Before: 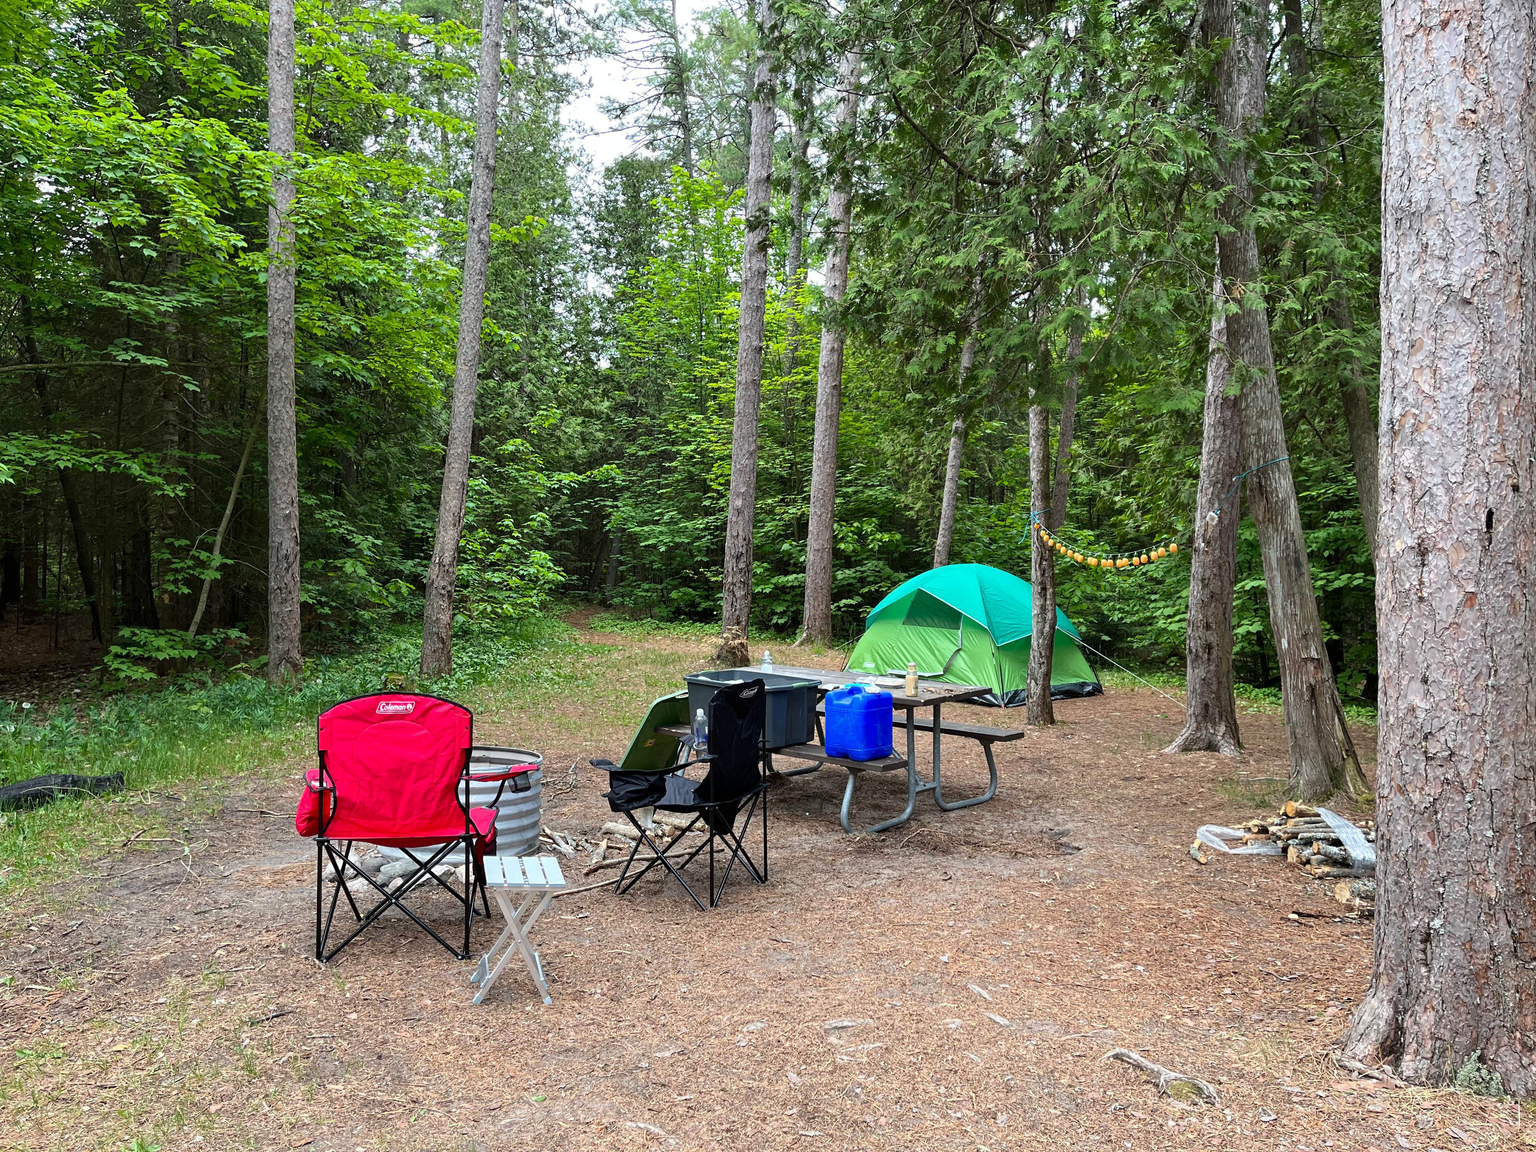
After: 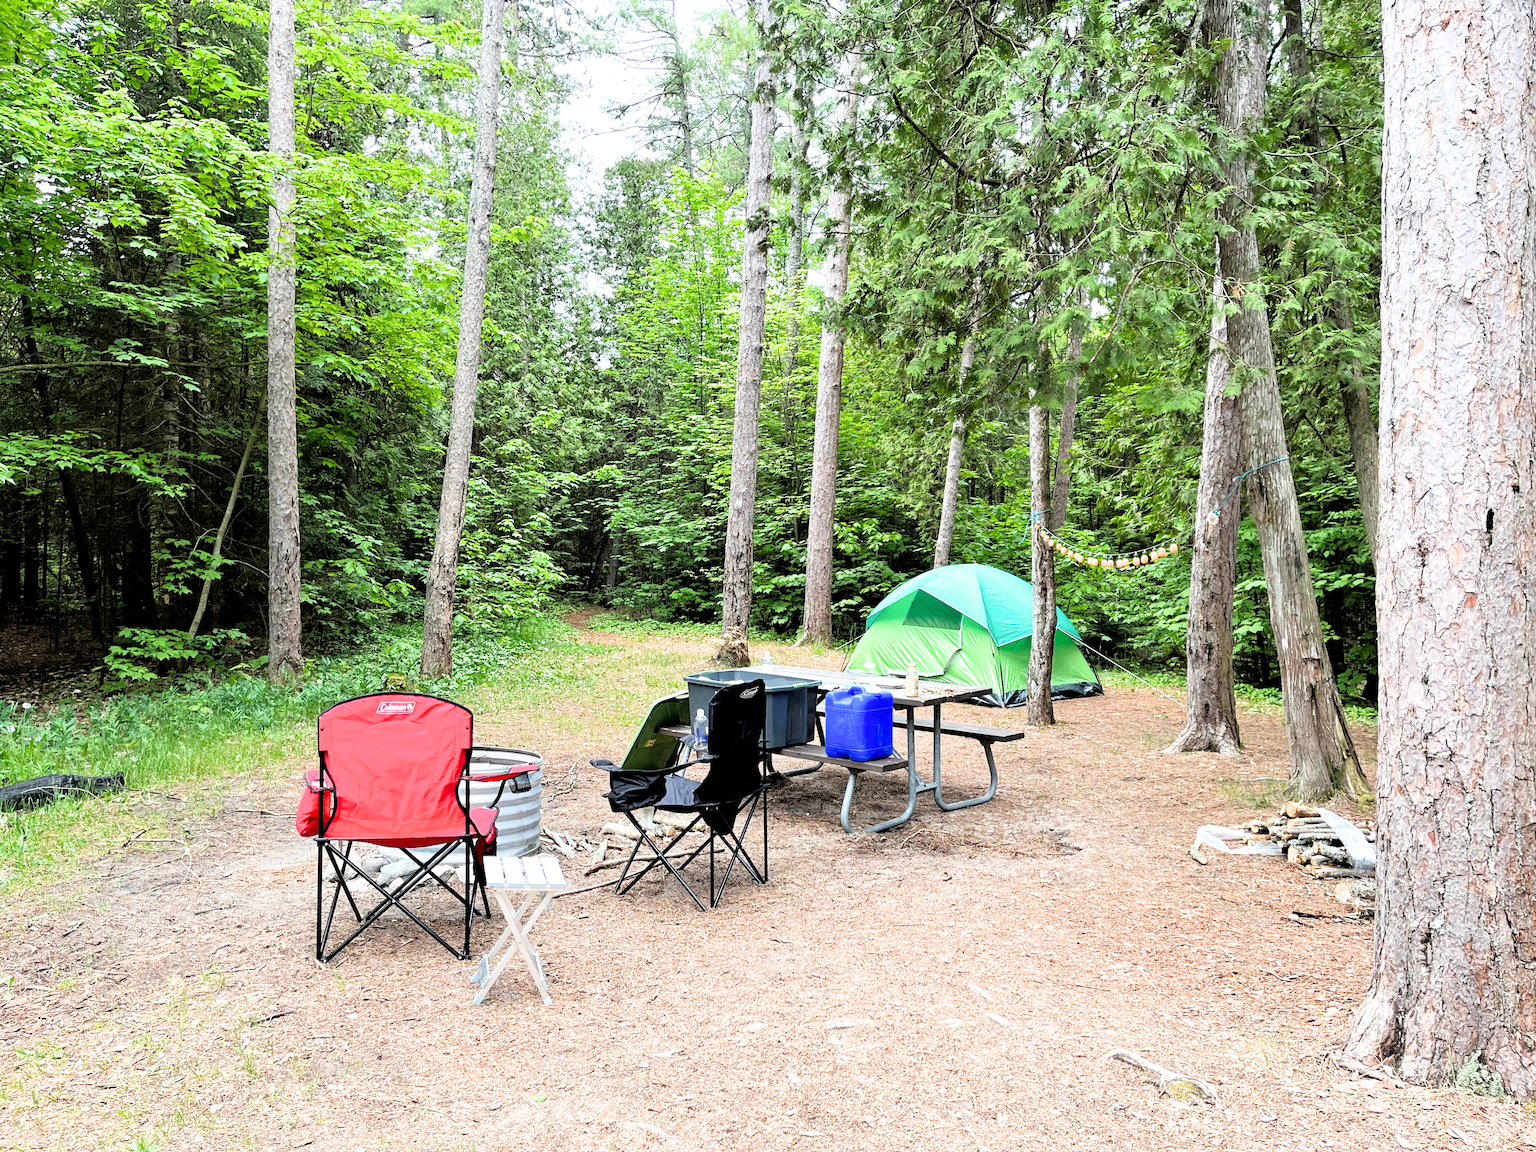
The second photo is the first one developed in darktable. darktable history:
filmic rgb: black relative exposure -3.86 EV, white relative exposure 3.48 EV, hardness 2.63, contrast 1.103
exposure: black level correction 0, exposure 1.45 EV, compensate exposure bias true, compensate highlight preservation false
